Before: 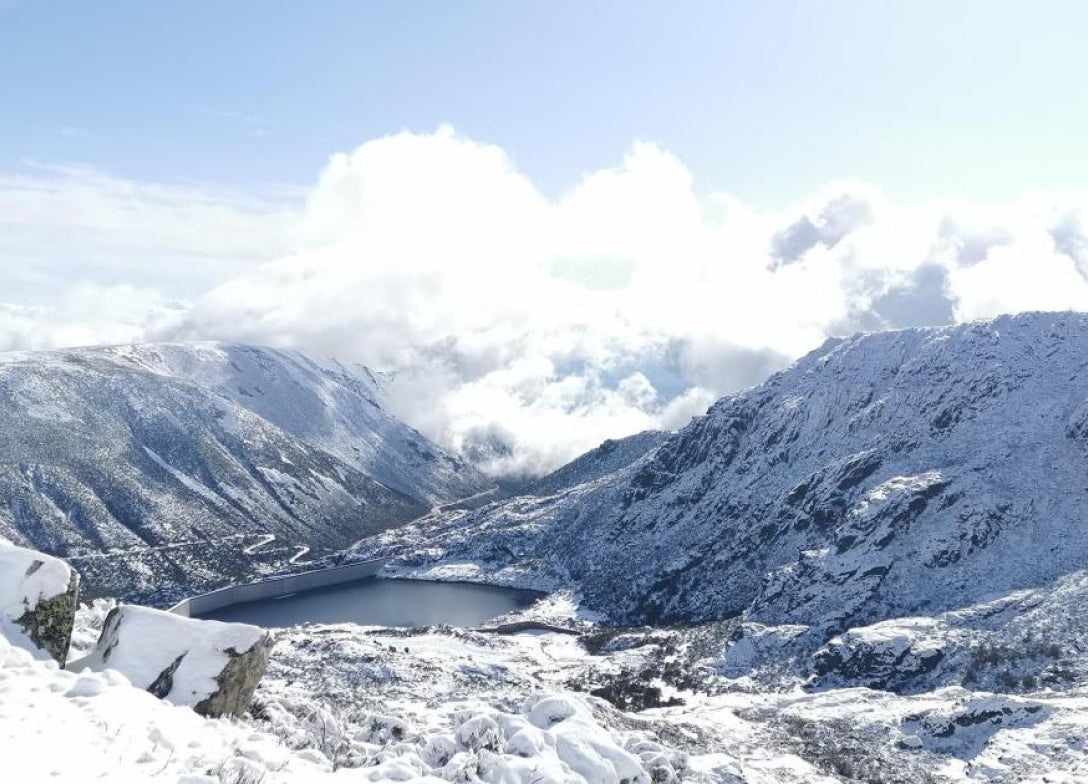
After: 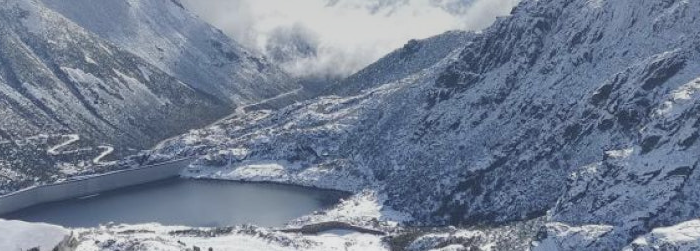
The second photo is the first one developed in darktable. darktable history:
contrast brightness saturation: contrast -0.15, brightness 0.05, saturation -0.12
graduated density: on, module defaults
crop: left 18.091%, top 51.13%, right 17.525%, bottom 16.85%
